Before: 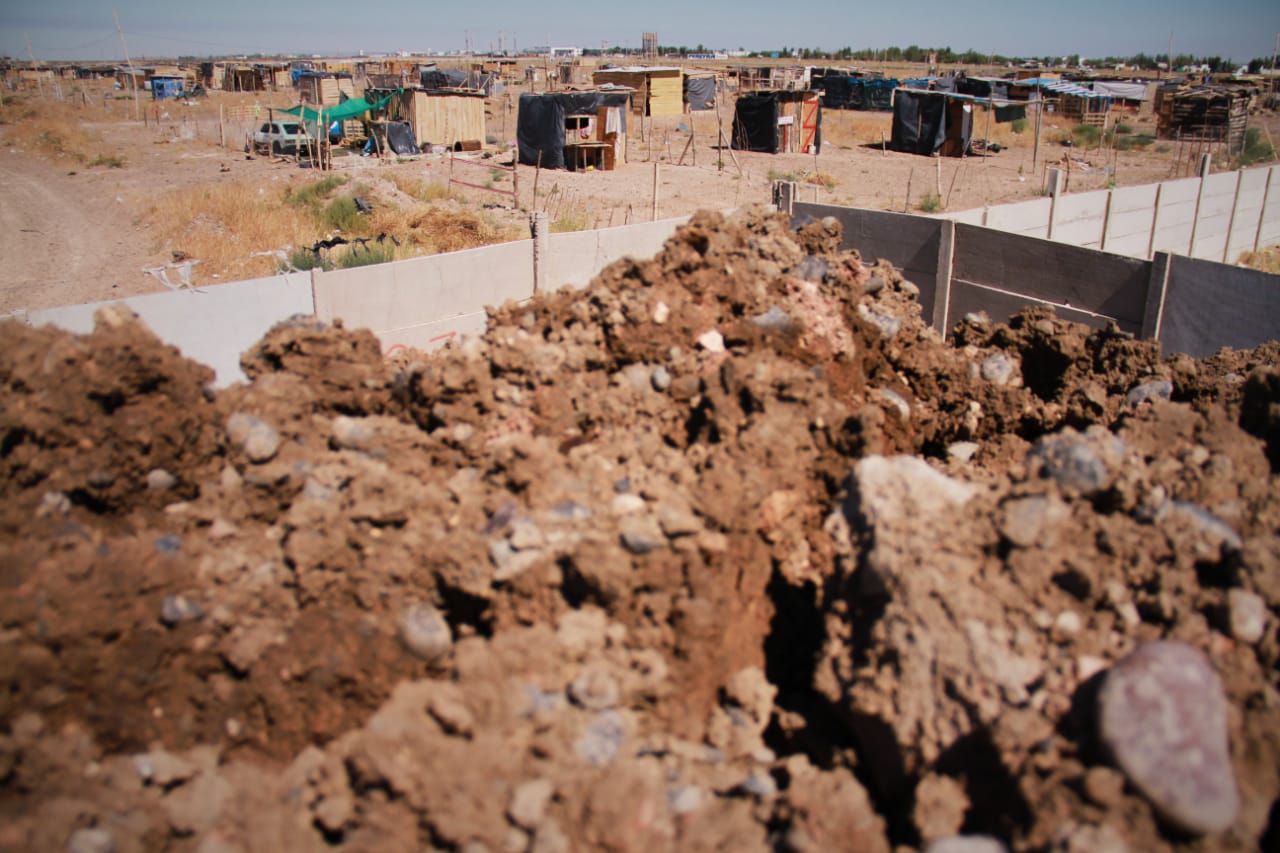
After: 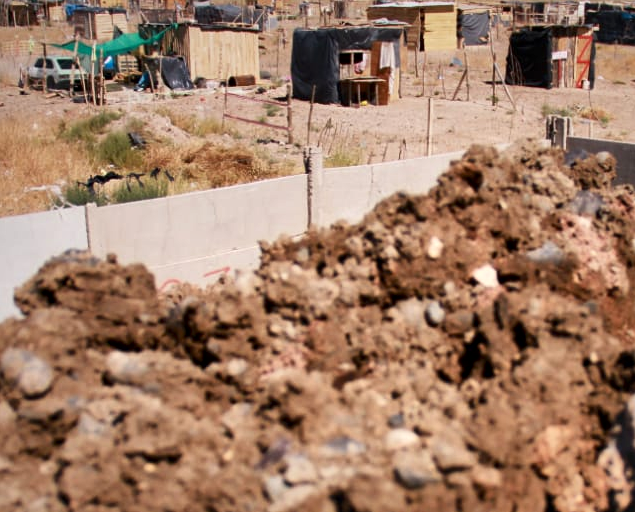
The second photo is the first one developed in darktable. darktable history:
local contrast: mode bilateral grid, contrast 24, coarseness 59, detail 152%, midtone range 0.2
shadows and highlights: shadows 75.51, highlights -24.95, highlights color adjustment 41.63%, soften with gaussian
crop: left 17.723%, top 7.658%, right 32.609%, bottom 32.239%
